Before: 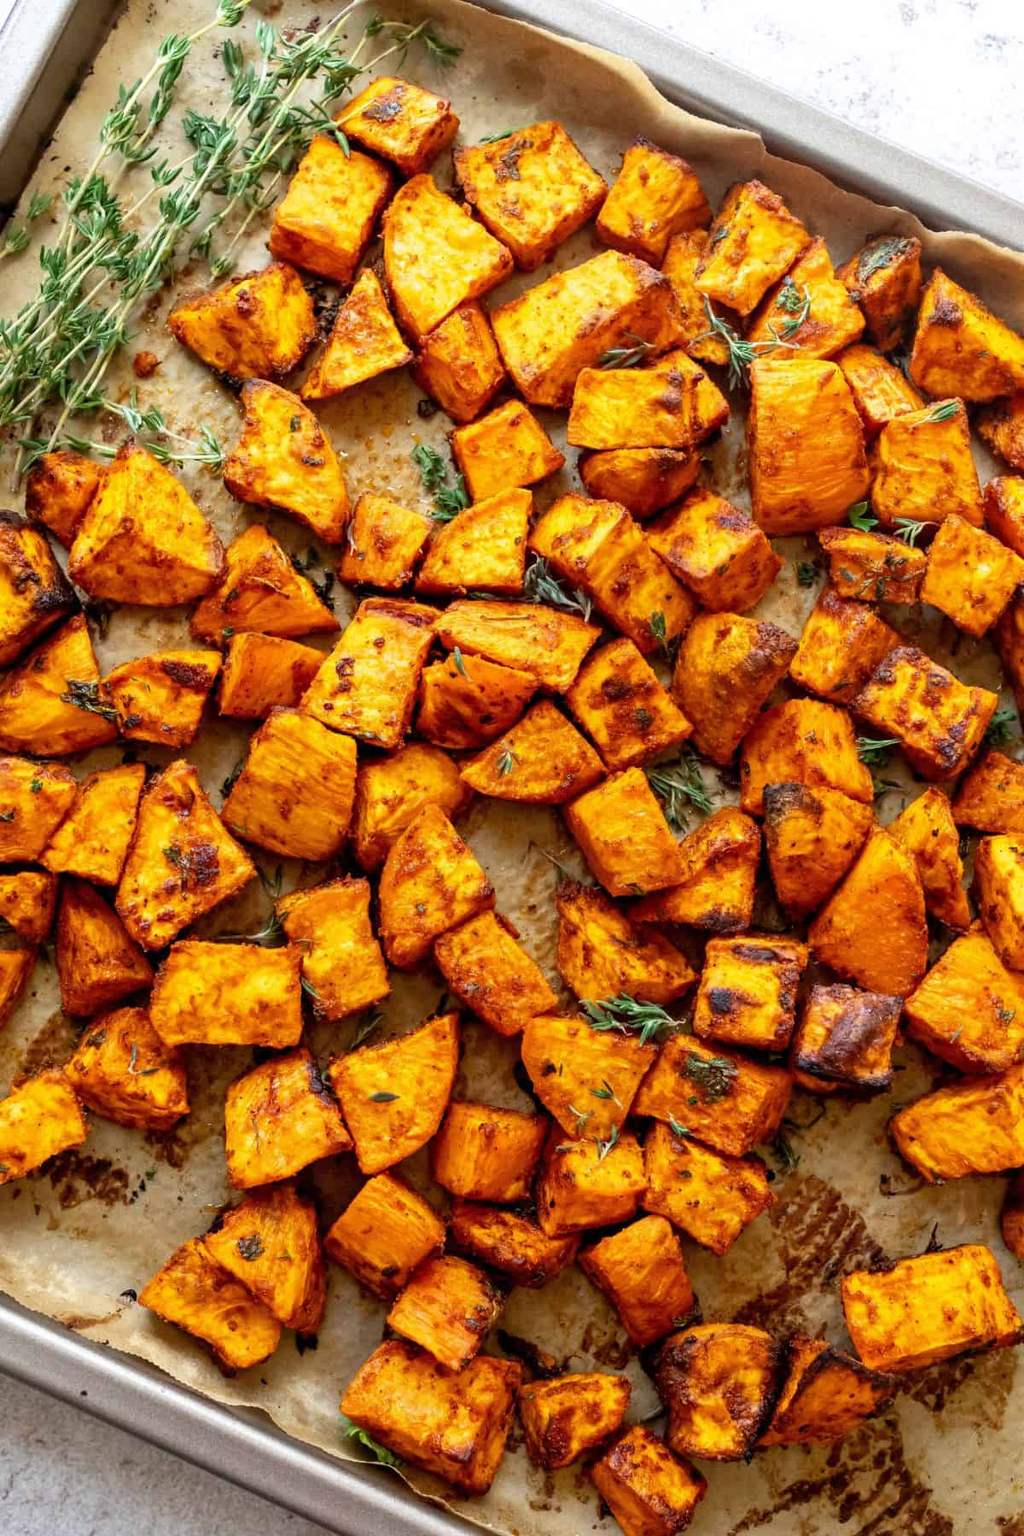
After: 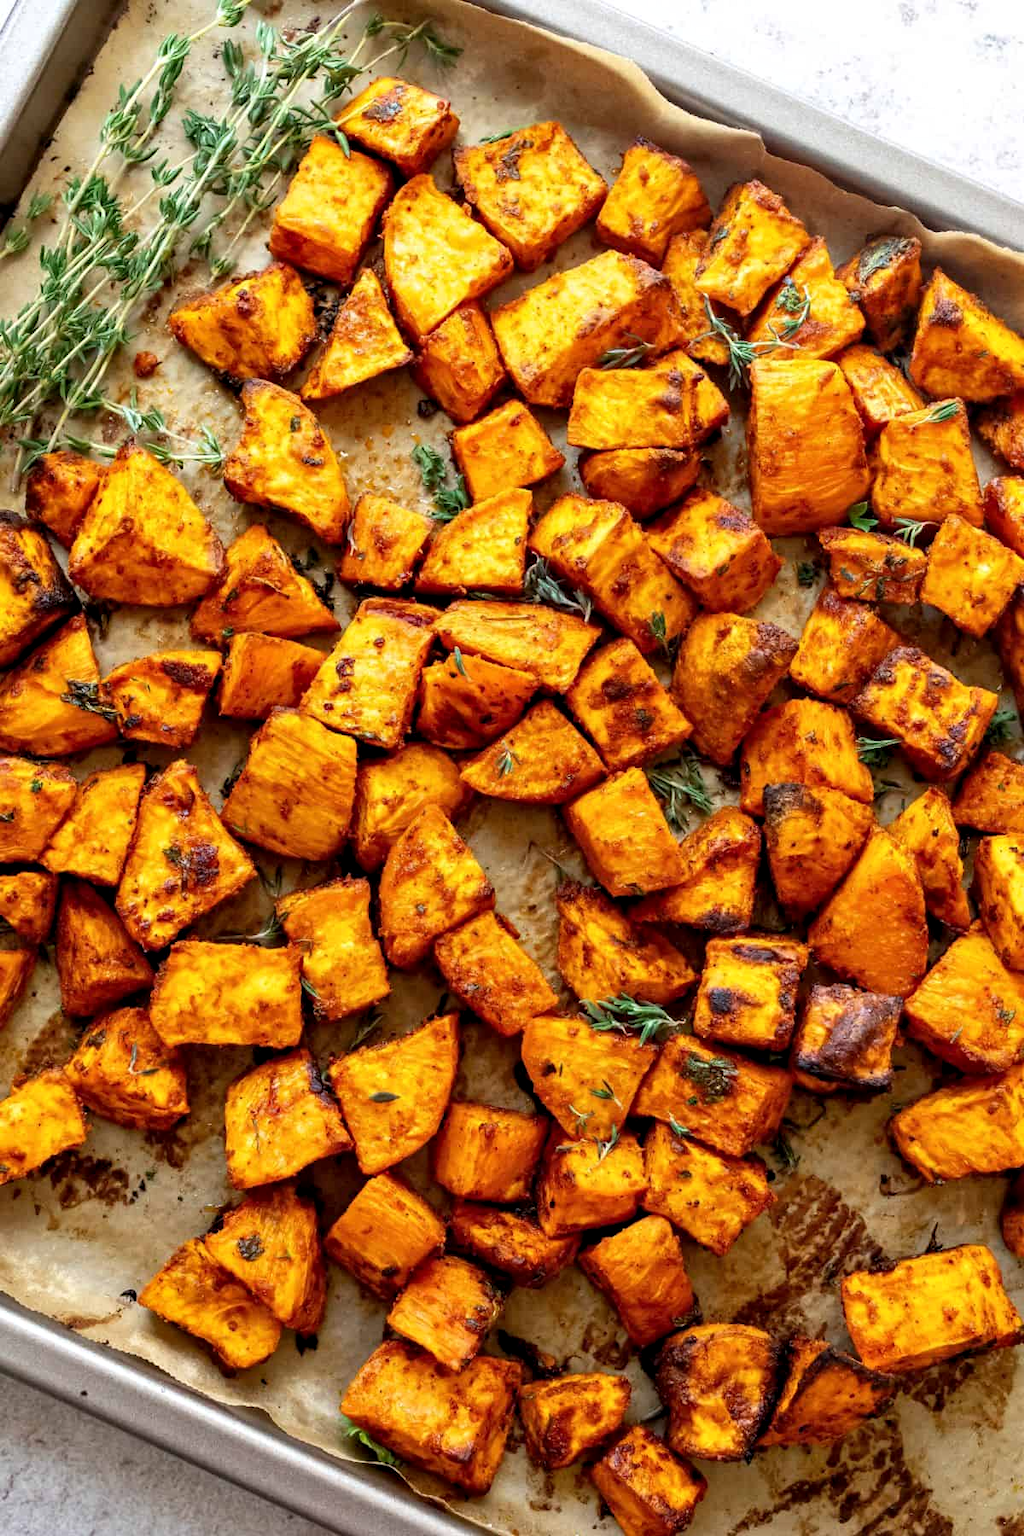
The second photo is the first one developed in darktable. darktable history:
contrast equalizer: octaves 7, y [[0.6 ×6], [0.55 ×6], [0 ×6], [0 ×6], [0 ×6]], mix 0.189
